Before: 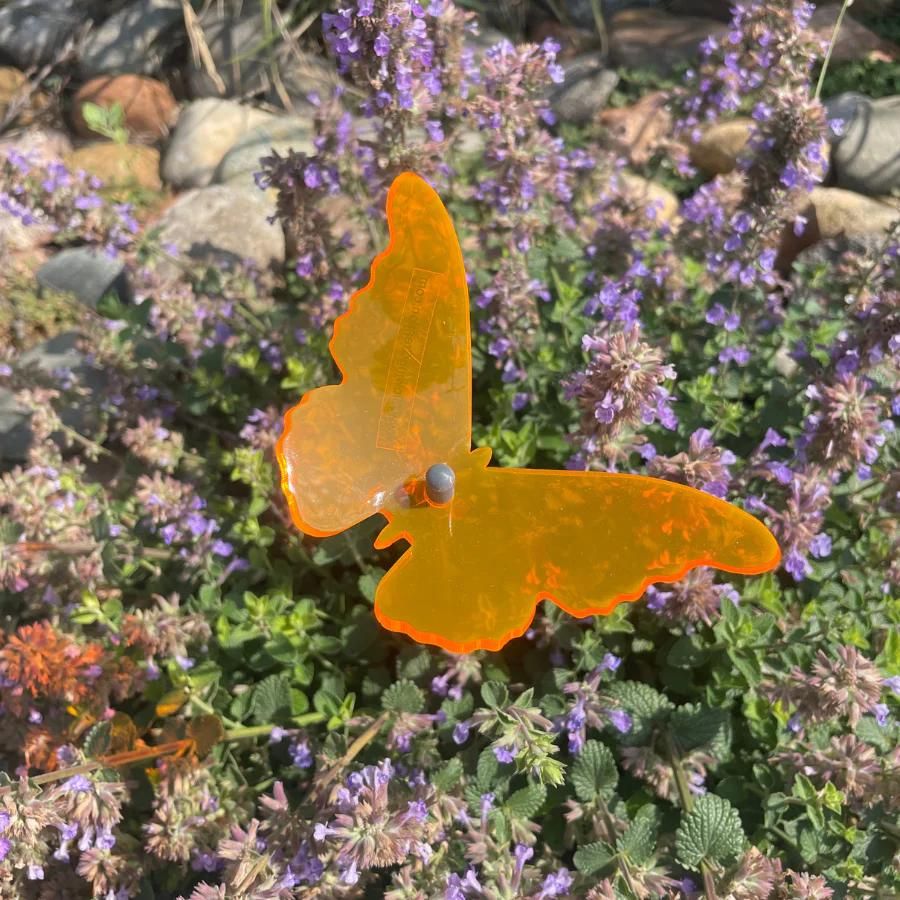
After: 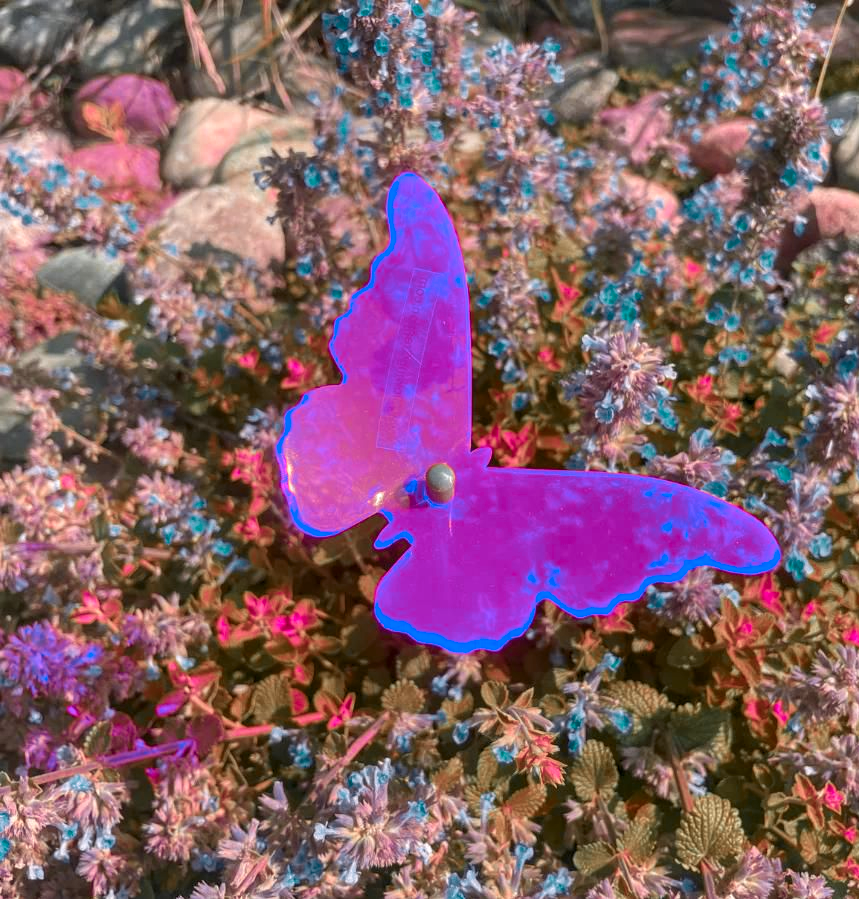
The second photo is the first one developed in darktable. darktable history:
crop: right 4.521%, bottom 0.036%
color zones: curves: ch0 [(0.826, 0.353)]; ch1 [(0.242, 0.647) (0.889, 0.342)]; ch2 [(0.246, 0.089) (0.969, 0.068)]
exposure: exposure 0.152 EV, compensate highlight preservation false
local contrast: on, module defaults
